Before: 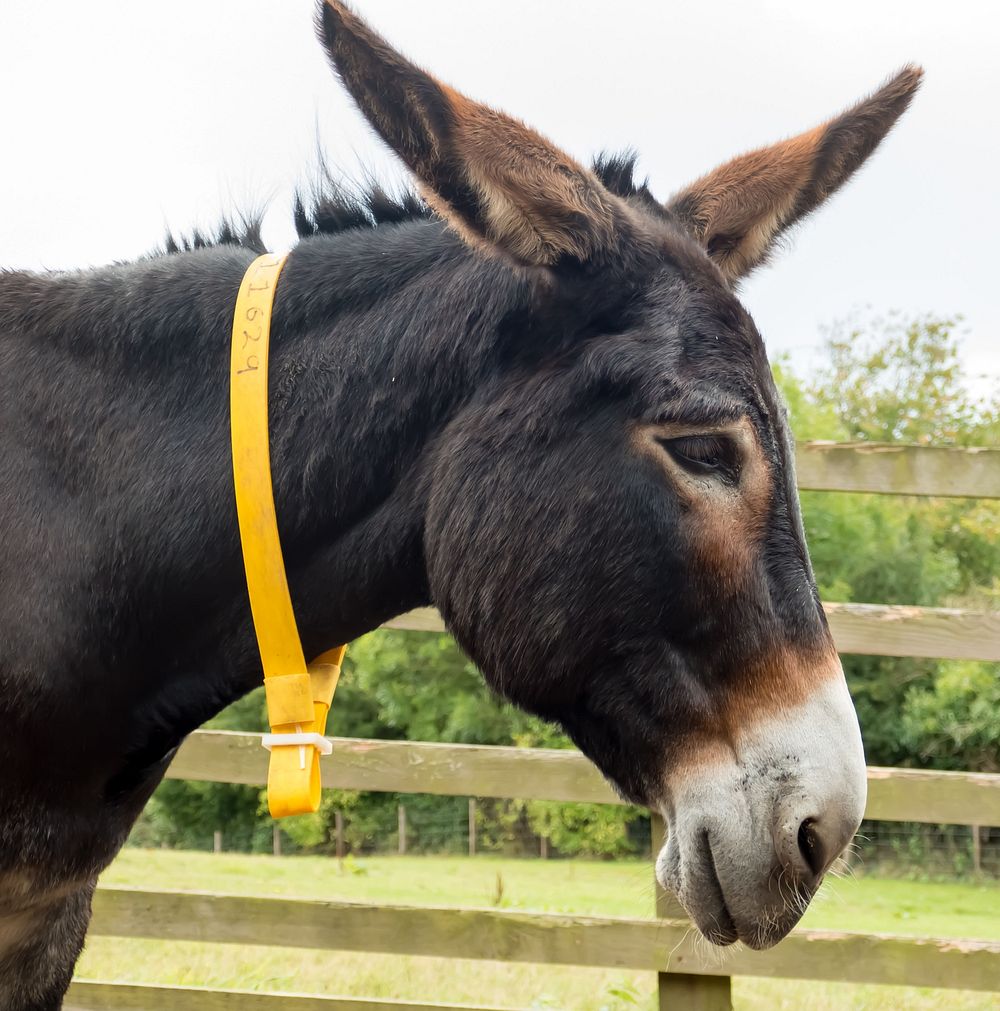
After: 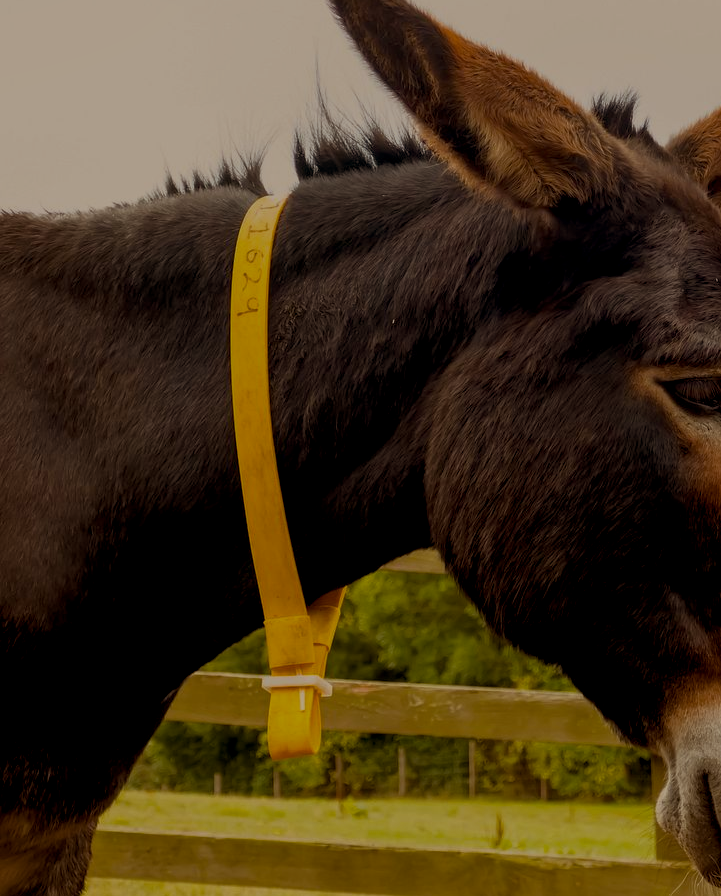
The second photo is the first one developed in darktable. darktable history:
local contrast: highlights 100%, shadows 101%, detail 120%, midtone range 0.2
crop: top 5.759%, right 27.837%, bottom 5.569%
color balance rgb: shadows lift › luminance -10.054%, power › luminance 9.836%, power › chroma 2.802%, power › hue 57.9°, global offset › luminance -0.285%, global offset › hue 261.26°, perceptual saturation grading › global saturation 19.849%, global vibrance 20%
tone equalizer: -8 EV -1.99 EV, -7 EV -1.98 EV, -6 EV -1.97 EV, -5 EV -1.99 EV, -4 EV -1.99 EV, -3 EV -1.98 EV, -2 EV -1.98 EV, -1 EV -1.63 EV, +0 EV -1.98 EV, edges refinement/feathering 500, mask exposure compensation -1.57 EV, preserve details no
